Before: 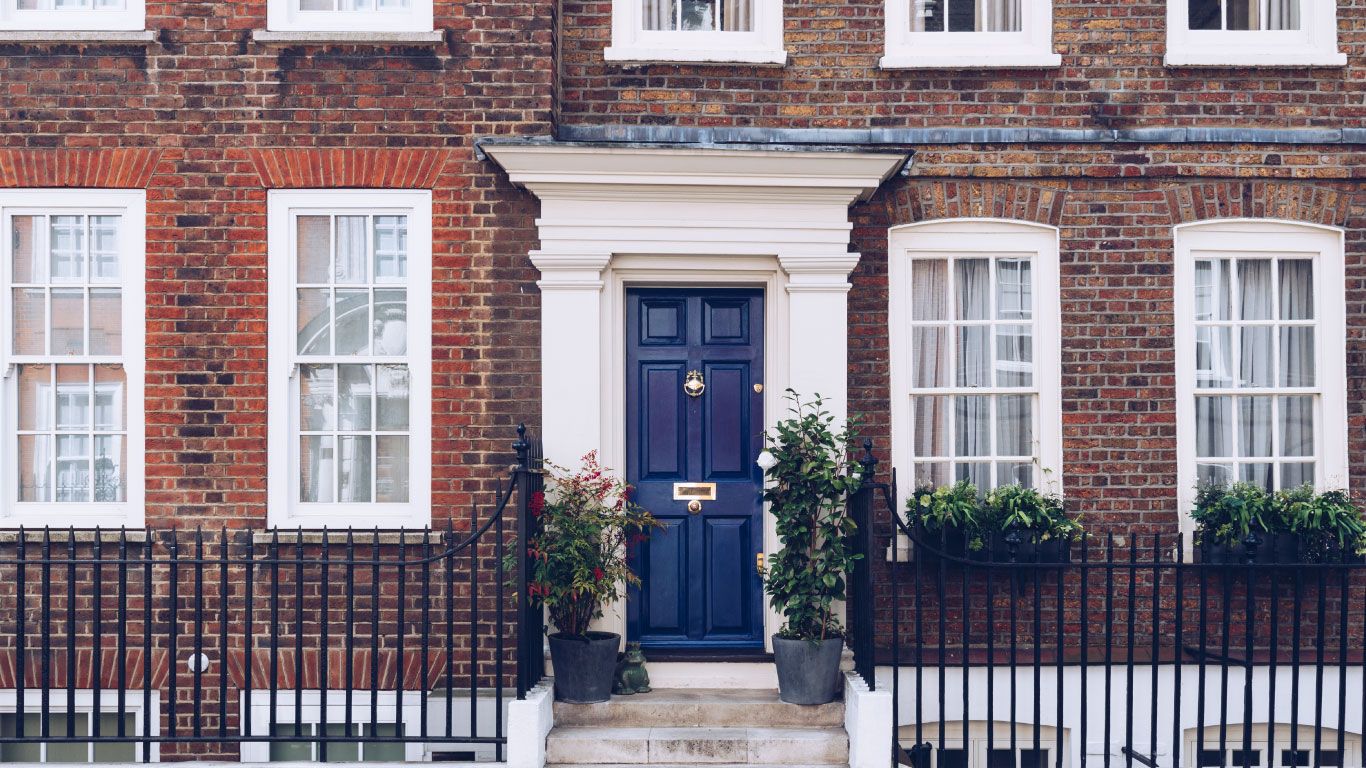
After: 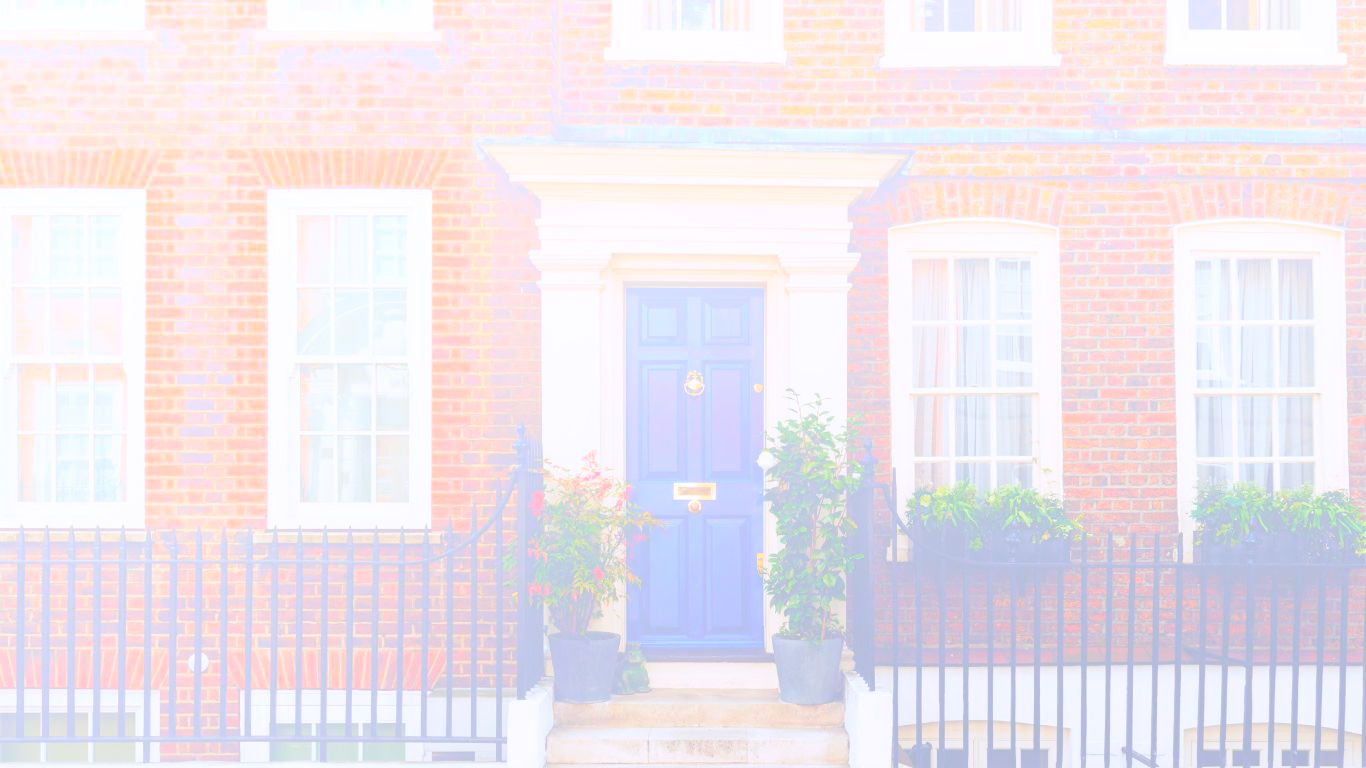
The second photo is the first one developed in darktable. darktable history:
bloom: size 70%, threshold 25%, strength 70%
exposure: black level correction -0.003, exposure 0.04 EV, compensate highlight preservation false
